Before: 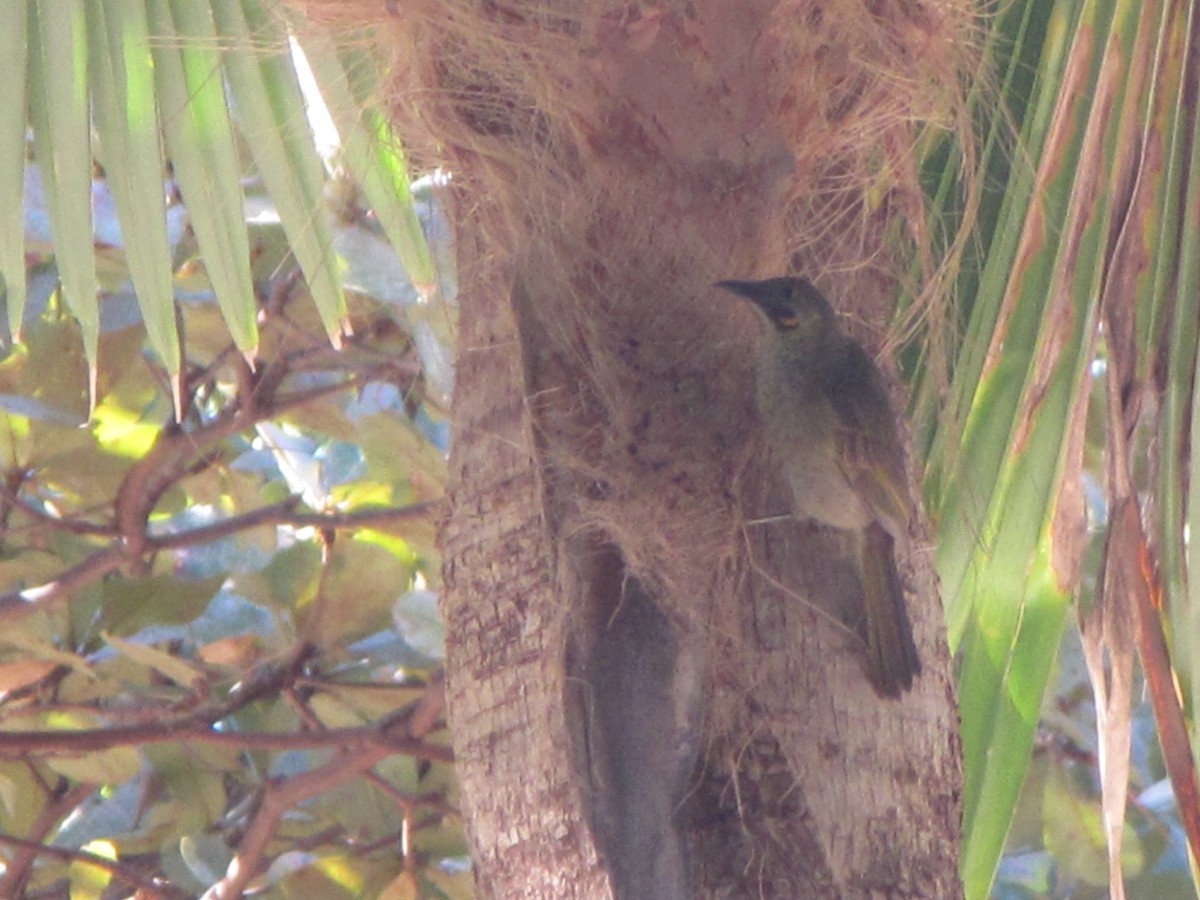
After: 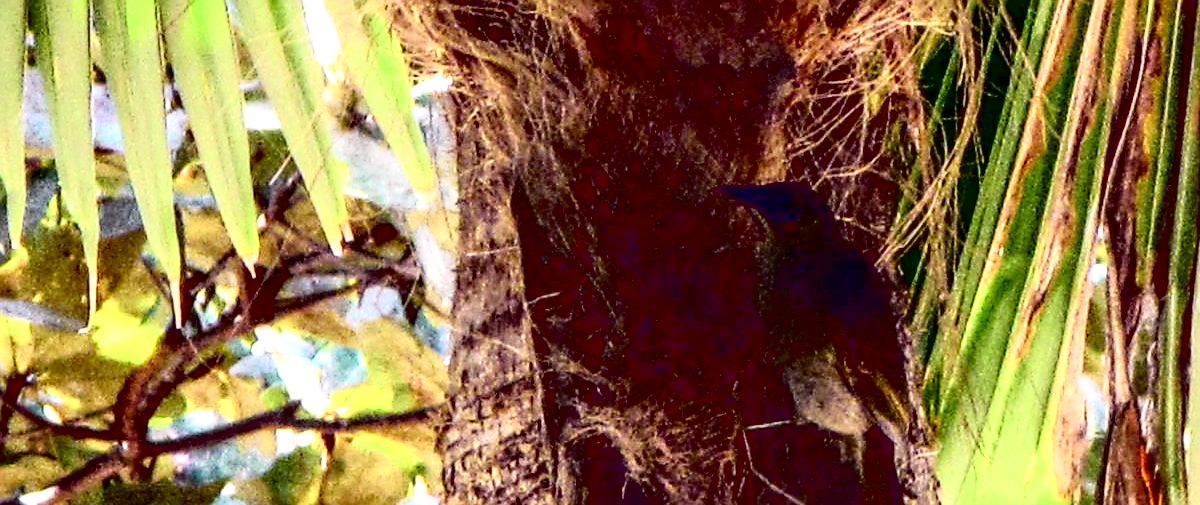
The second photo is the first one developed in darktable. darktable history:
crop and rotate: top 10.605%, bottom 33.274%
exposure: black level correction 0.1, exposure -0.092 EV, compensate highlight preservation false
shadows and highlights: radius 171.16, shadows 27, white point adjustment 3.13, highlights -67.95, soften with gaussian
tone curve: curves: ch0 [(0, 0.022) (0.177, 0.086) (0.392, 0.438) (0.704, 0.844) (0.858, 0.938) (1, 0.981)]; ch1 [(0, 0) (0.402, 0.36) (0.476, 0.456) (0.498, 0.501) (0.518, 0.521) (0.58, 0.598) (0.619, 0.65) (0.692, 0.737) (1, 1)]; ch2 [(0, 0) (0.415, 0.438) (0.483, 0.499) (0.503, 0.507) (0.526, 0.537) (0.563, 0.624) (0.626, 0.714) (0.699, 0.753) (0.997, 0.858)], color space Lab, independent channels
sharpen: on, module defaults
local contrast: detail 154%
contrast brightness saturation: contrast 0.28
